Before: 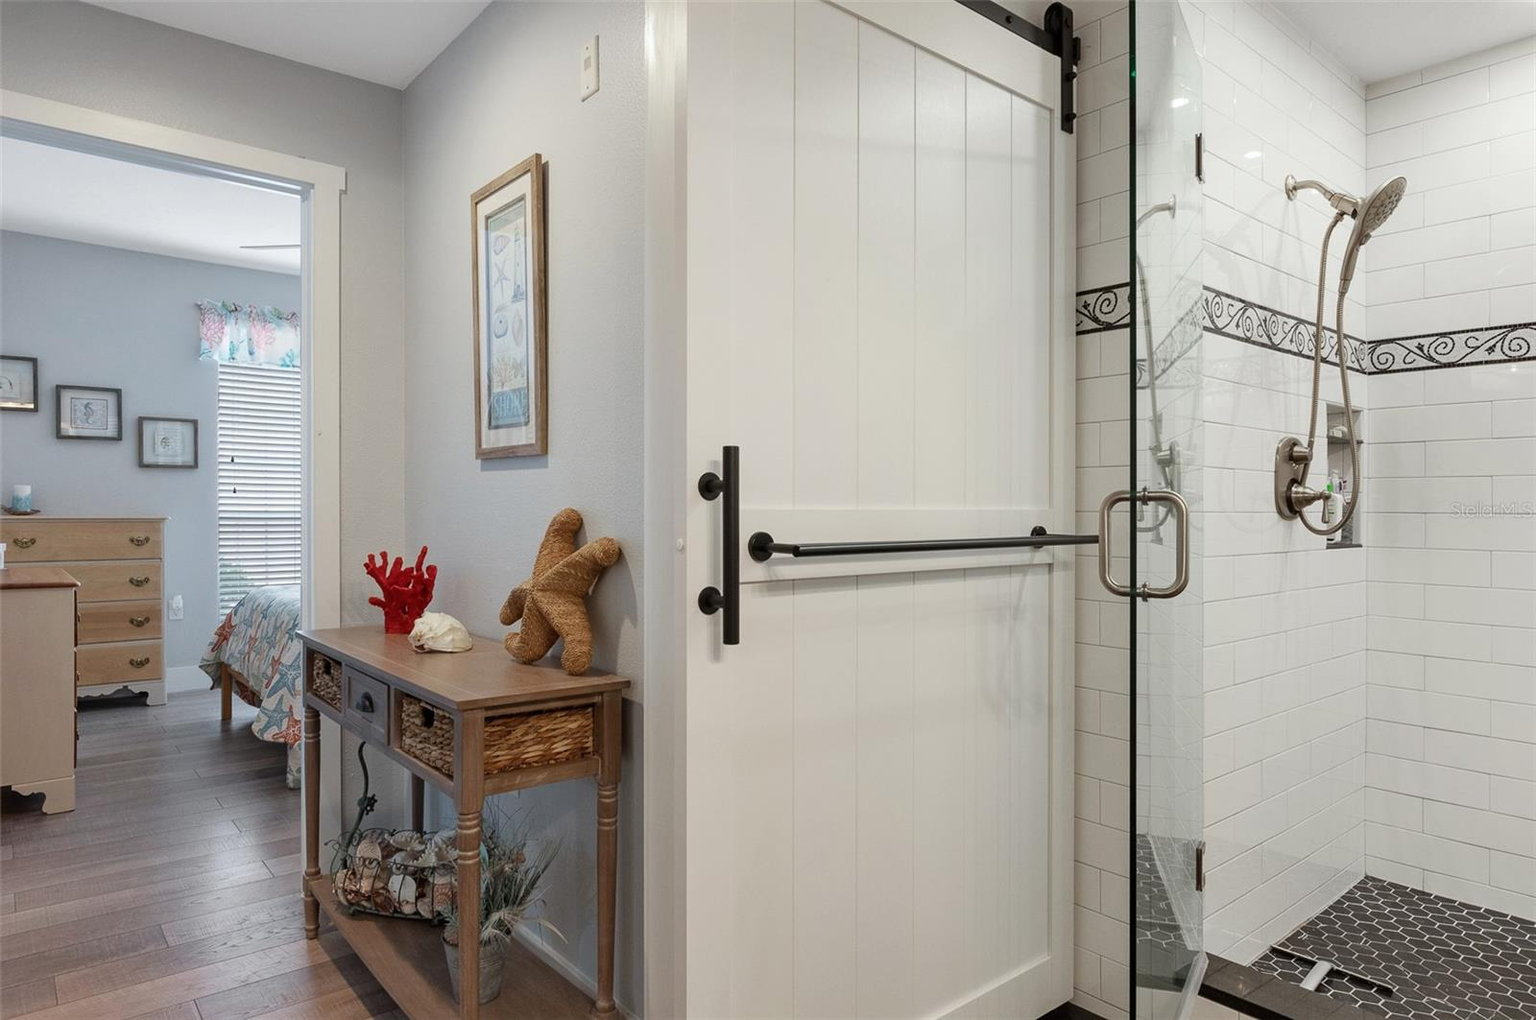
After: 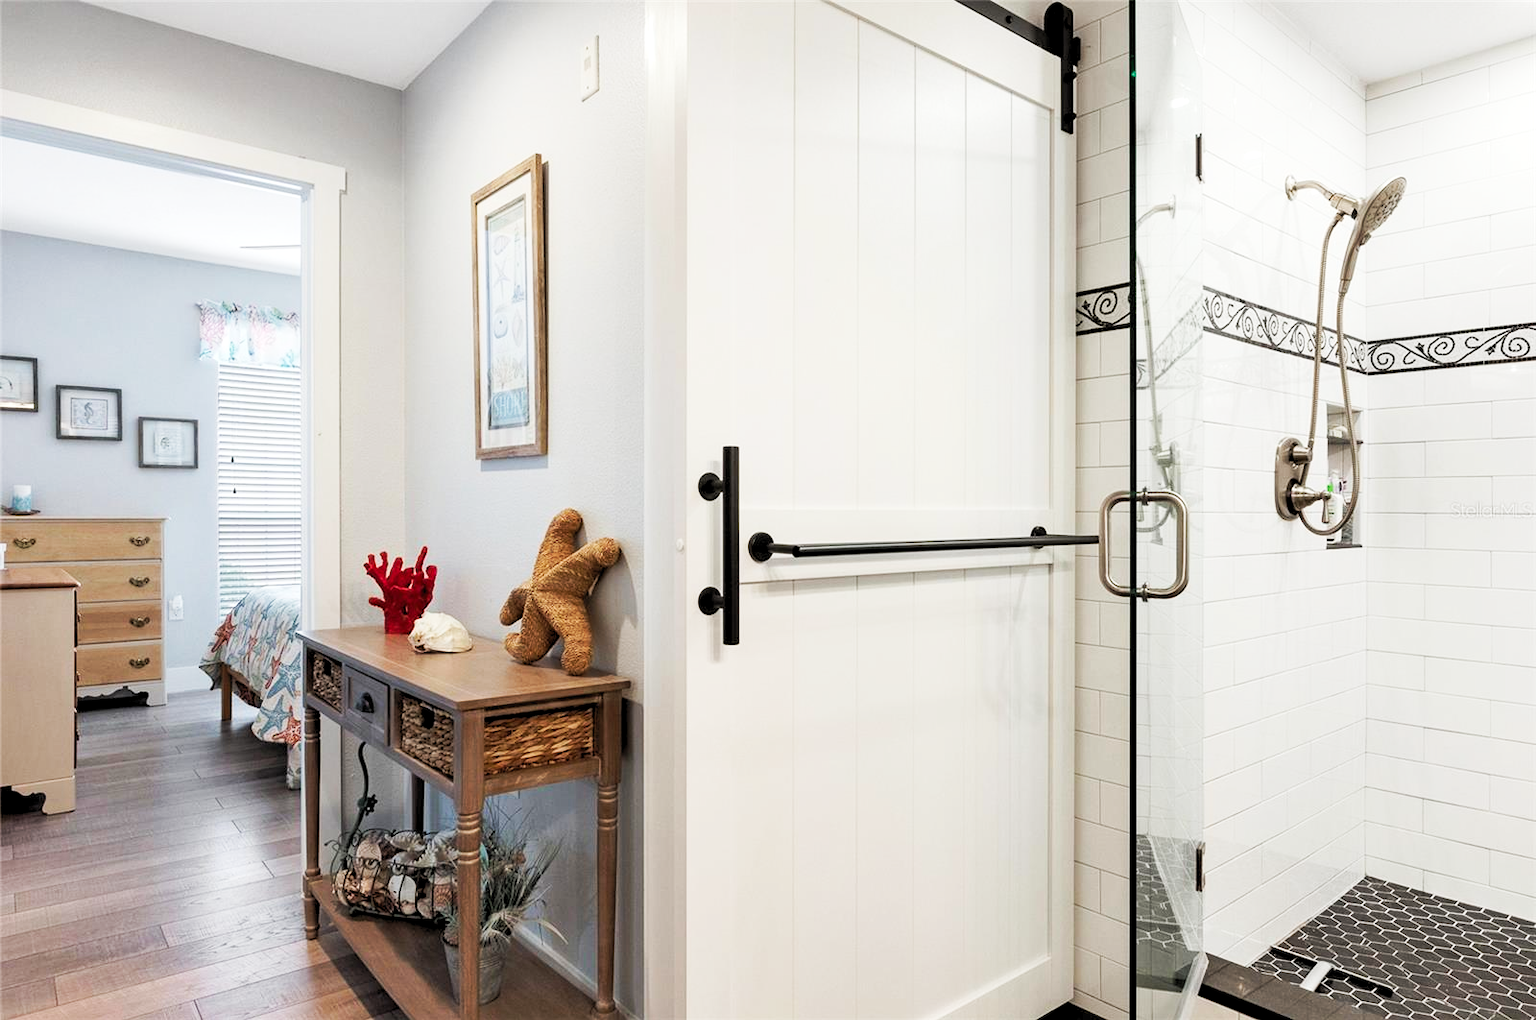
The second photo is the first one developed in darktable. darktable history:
rgb levels: levels [[0.01, 0.419, 0.839], [0, 0.5, 1], [0, 0.5, 1]]
tone curve: curves: ch0 [(0, 0) (0.003, 0.017) (0.011, 0.018) (0.025, 0.03) (0.044, 0.051) (0.069, 0.075) (0.1, 0.104) (0.136, 0.138) (0.177, 0.183) (0.224, 0.237) (0.277, 0.294) (0.335, 0.361) (0.399, 0.446) (0.468, 0.552) (0.543, 0.66) (0.623, 0.753) (0.709, 0.843) (0.801, 0.912) (0.898, 0.962) (1, 1)], preserve colors none
